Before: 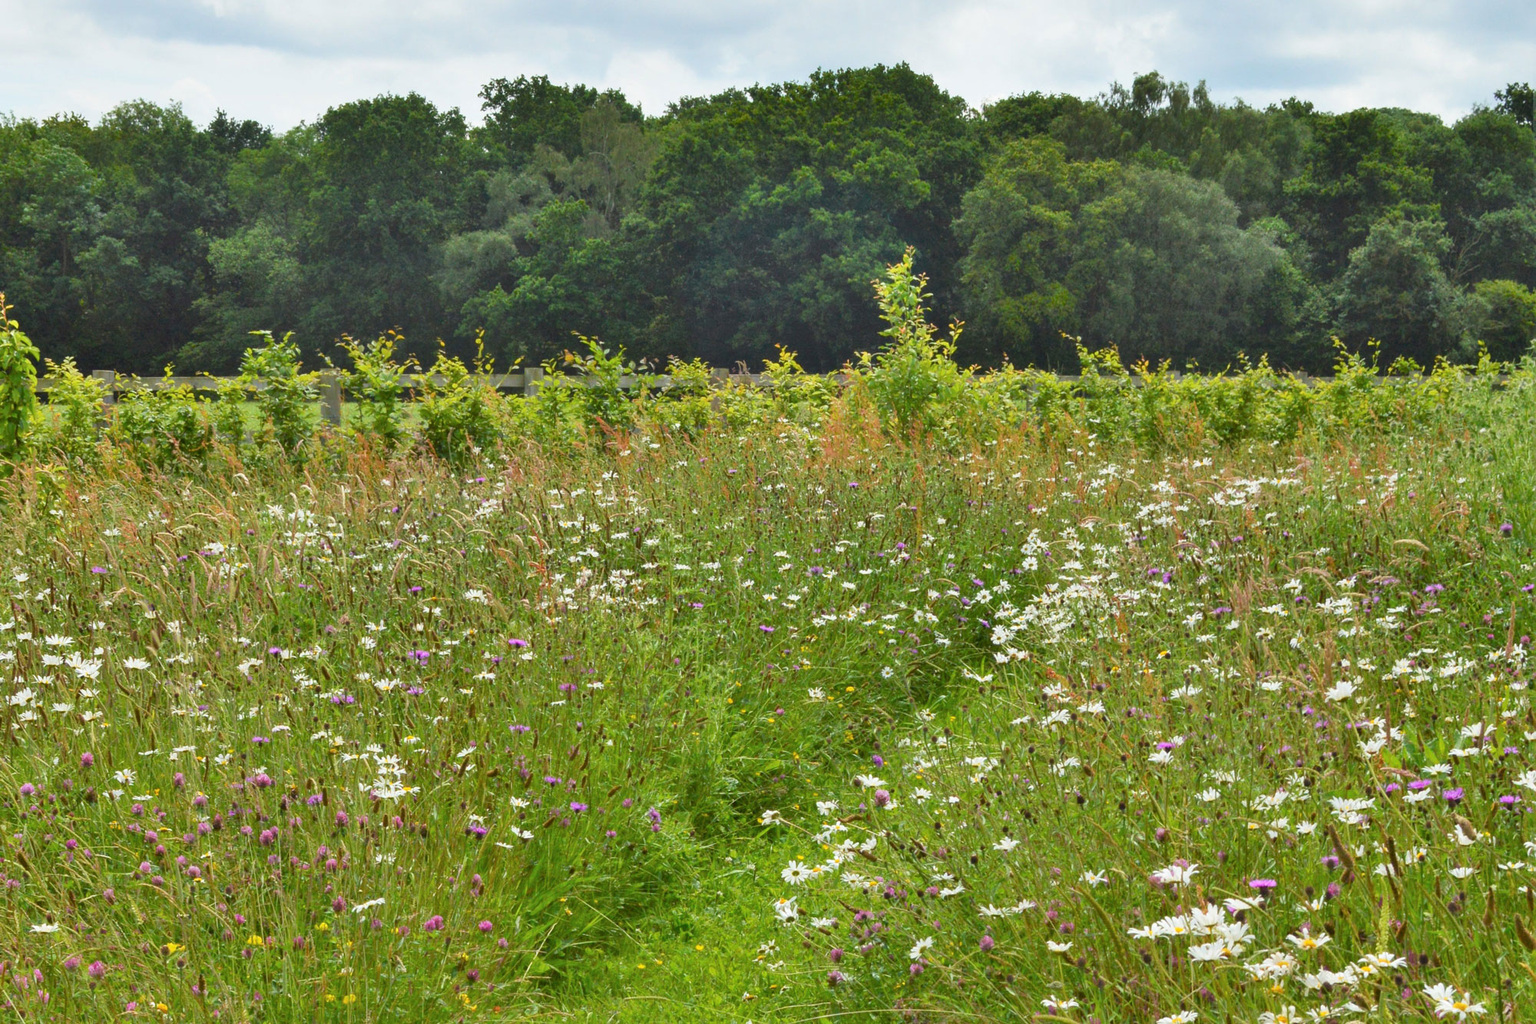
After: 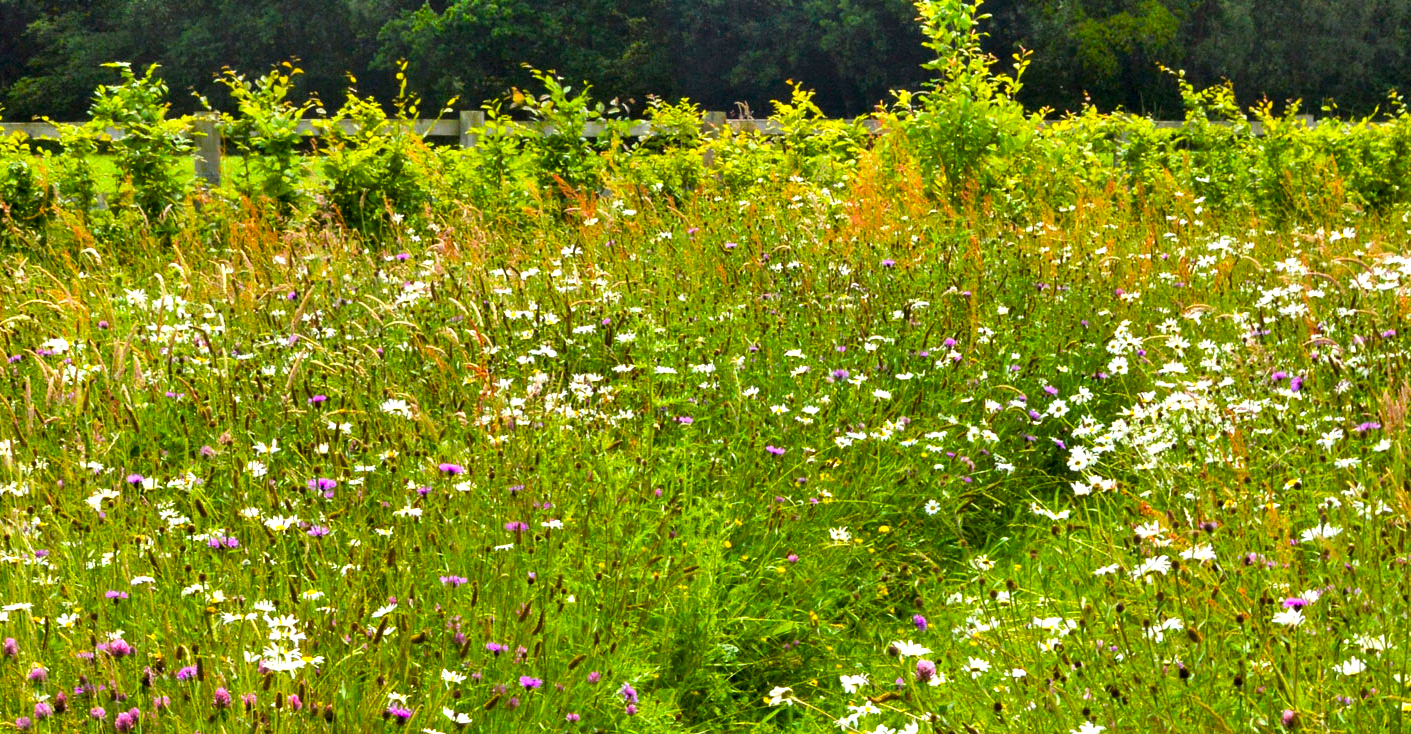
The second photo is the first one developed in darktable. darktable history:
color balance rgb: global offset › luminance -0.866%, linear chroma grading › global chroma 9.971%, perceptual saturation grading › global saturation 30.887%, perceptual brilliance grading › highlights 2.752%
crop: left 11.168%, top 27.618%, right 18.237%, bottom 17.264%
tone equalizer: -8 EV -0.727 EV, -7 EV -0.71 EV, -6 EV -0.628 EV, -5 EV -0.401 EV, -3 EV 0.386 EV, -2 EV 0.6 EV, -1 EV 0.678 EV, +0 EV 0.768 EV, edges refinement/feathering 500, mask exposure compensation -1.57 EV, preserve details no
